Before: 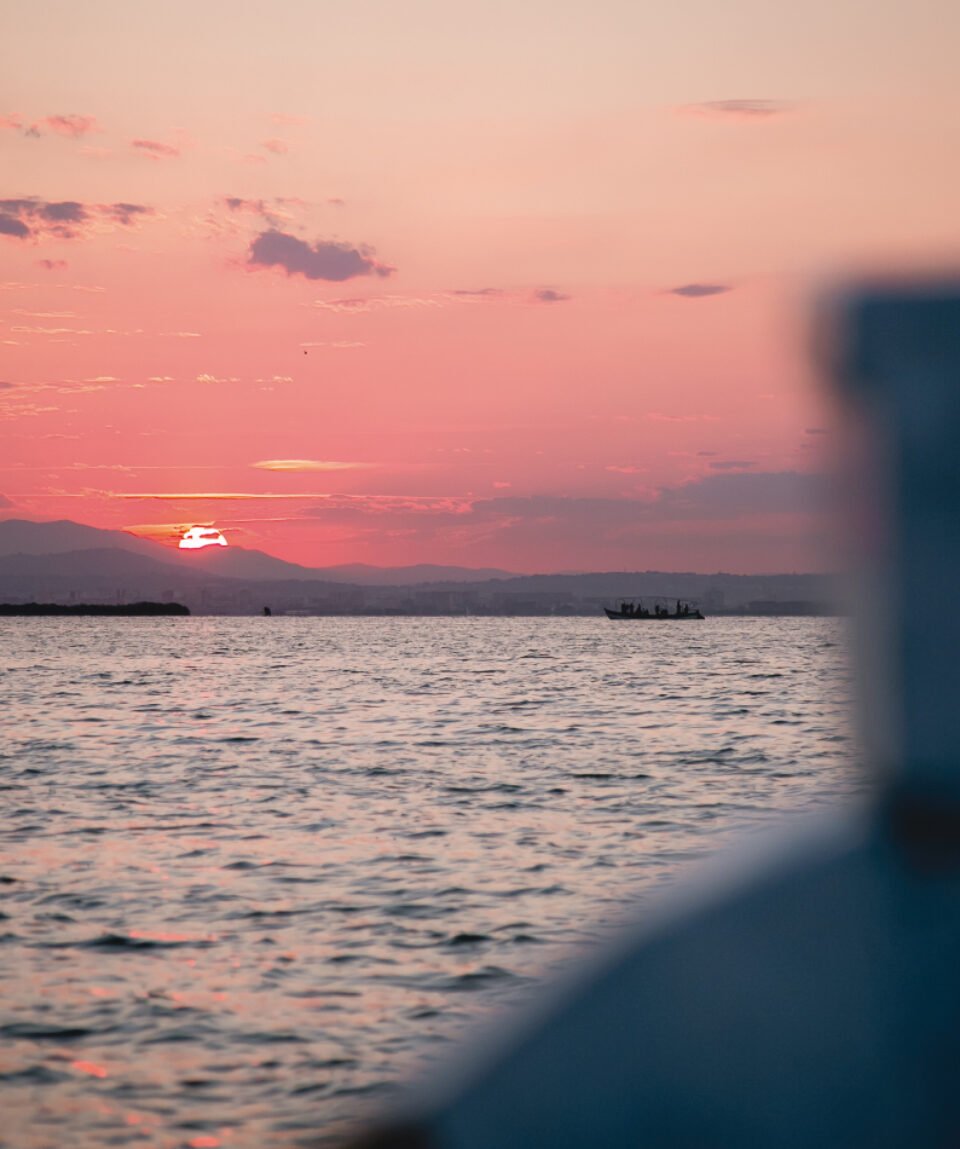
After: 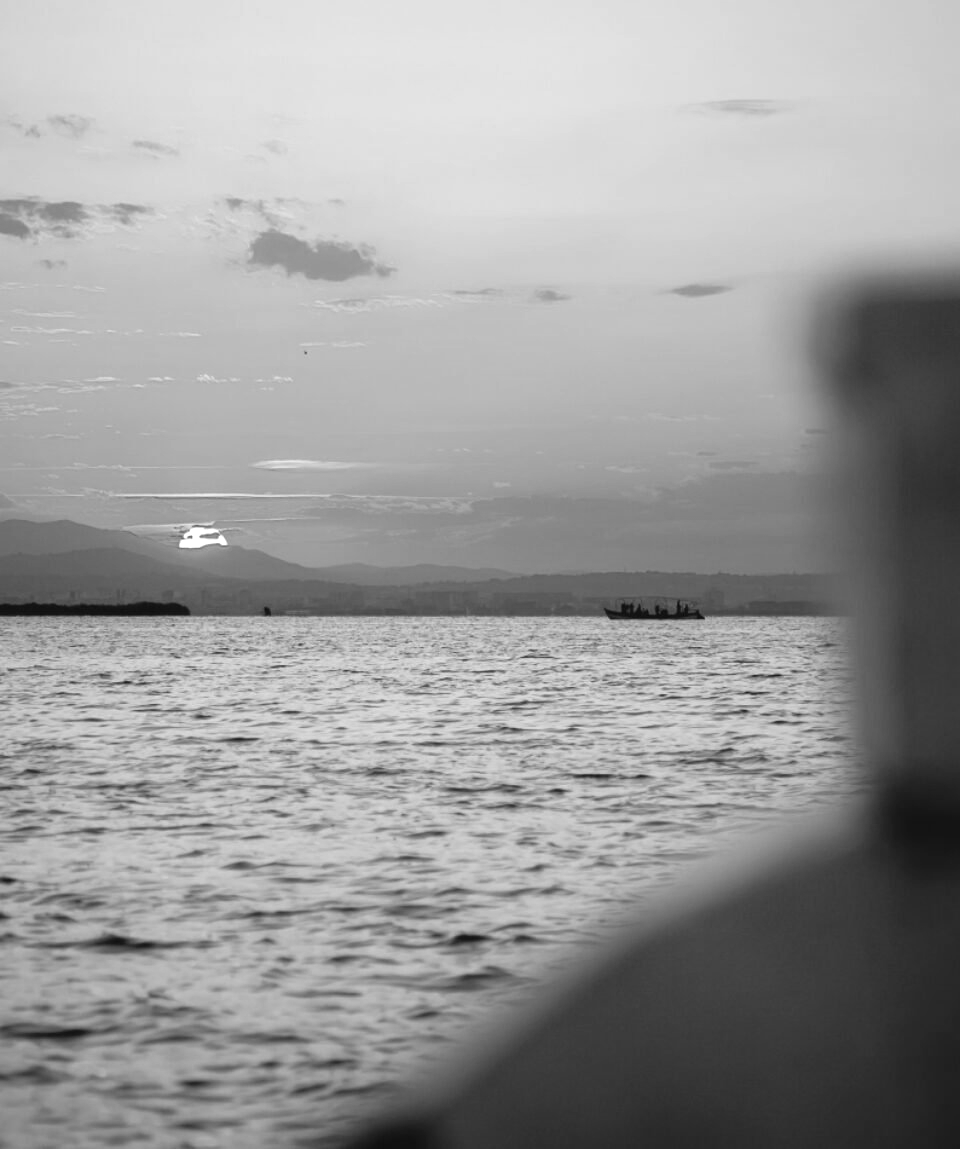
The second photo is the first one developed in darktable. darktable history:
tone equalizer: -8 EV -0.434 EV, -7 EV -0.372 EV, -6 EV -0.346 EV, -5 EV -0.199 EV, -3 EV 0.25 EV, -2 EV 0.348 EV, -1 EV 0.369 EV, +0 EV 0.417 EV, mask exposure compensation -0.489 EV
color calibration: output gray [0.22, 0.42, 0.37, 0], illuminant same as pipeline (D50), adaptation none (bypass), x 0.332, y 0.334, temperature 5016.84 K
